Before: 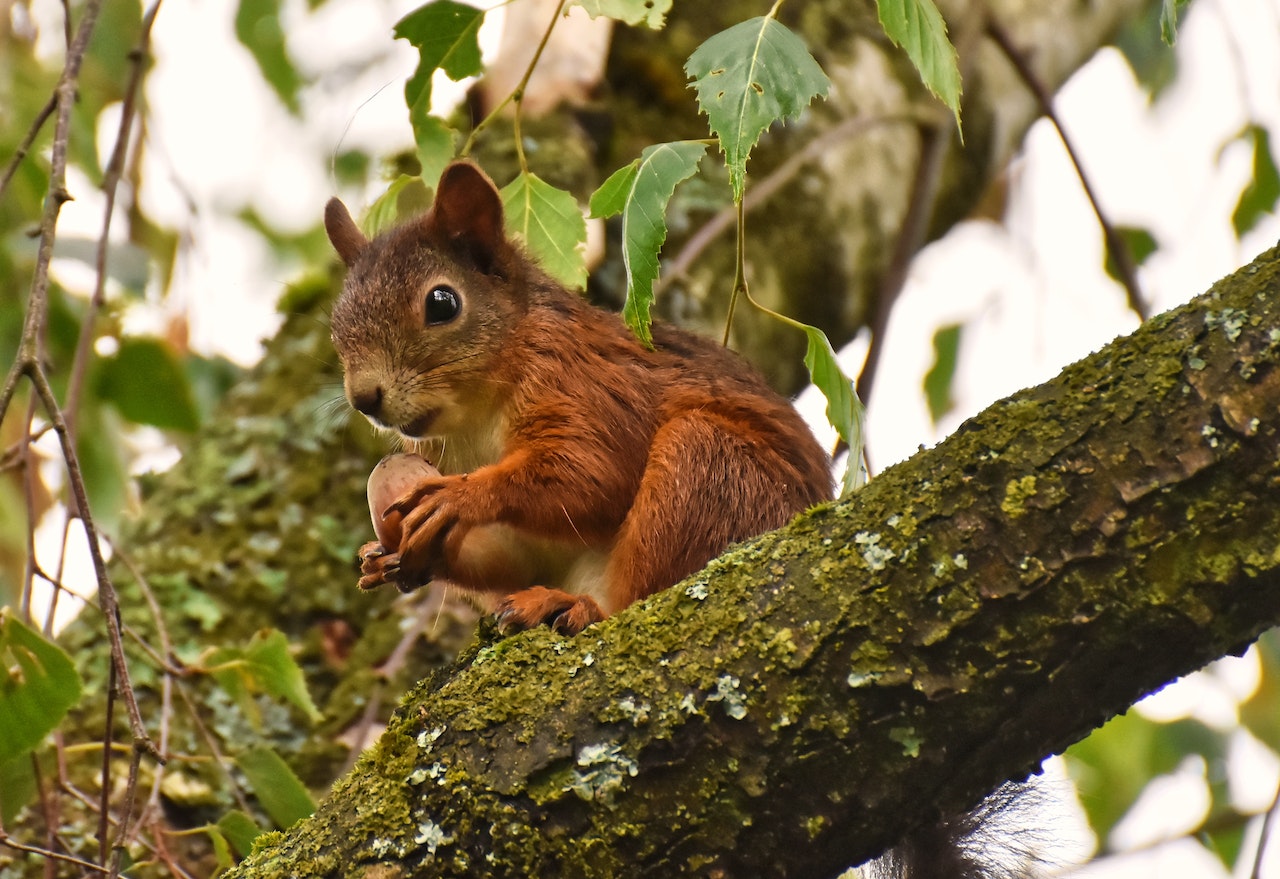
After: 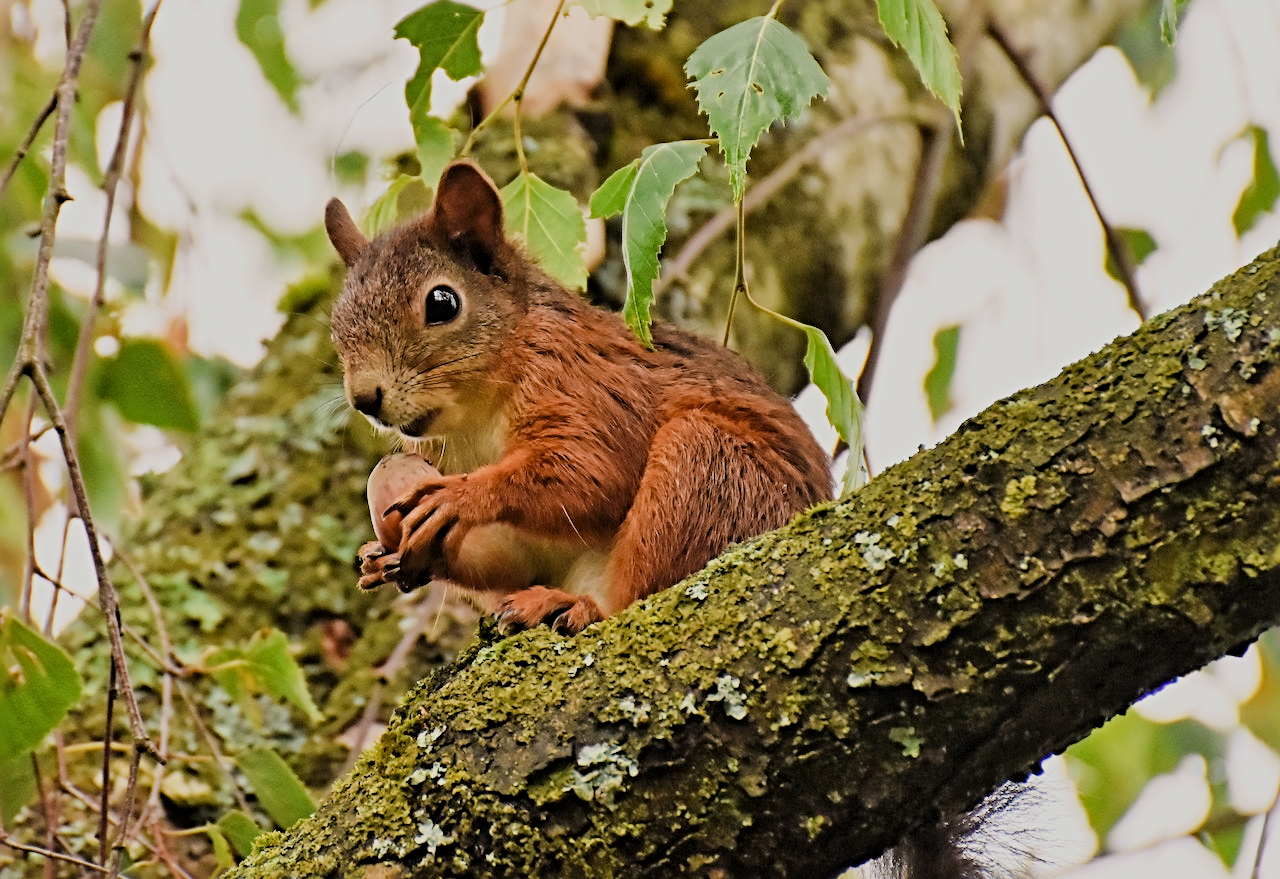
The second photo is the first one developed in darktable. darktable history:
exposure: exposure 0.649 EV, compensate exposure bias true, compensate highlight preservation false
sharpen: radius 4.893
filmic rgb: middle gray luminance 17.88%, black relative exposure -7.53 EV, white relative exposure 8.5 EV, target black luminance 0%, hardness 2.23, latitude 18.9%, contrast 0.884, highlights saturation mix 6.06%, shadows ↔ highlights balance 10.79%
